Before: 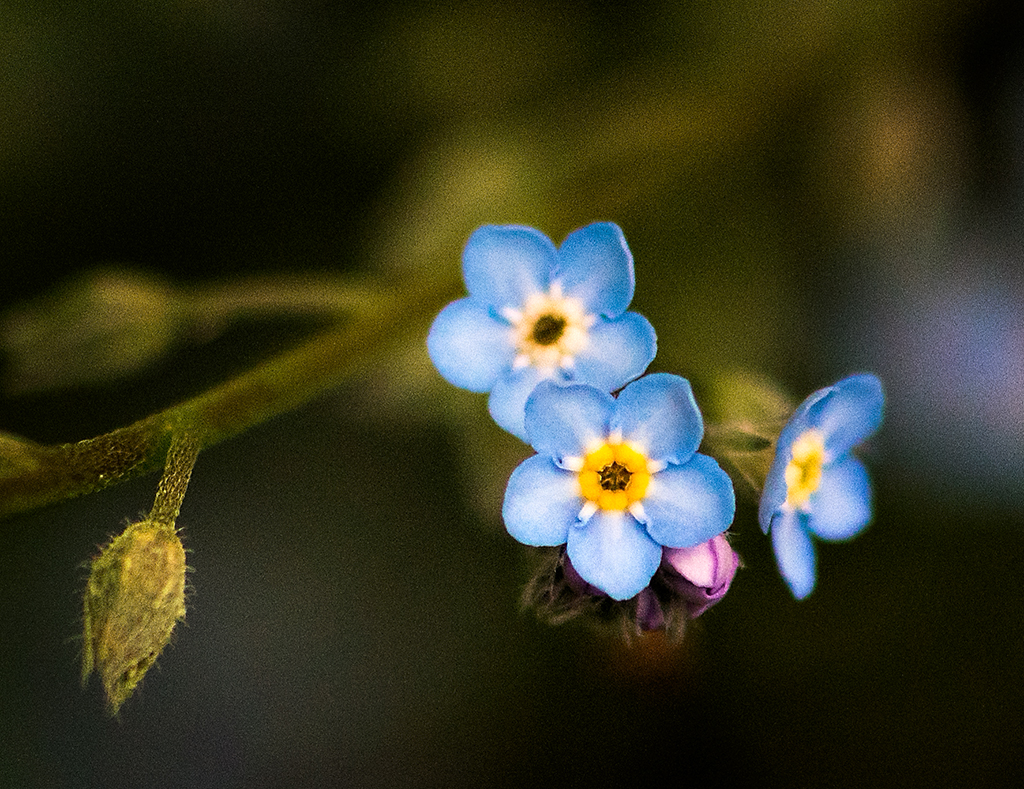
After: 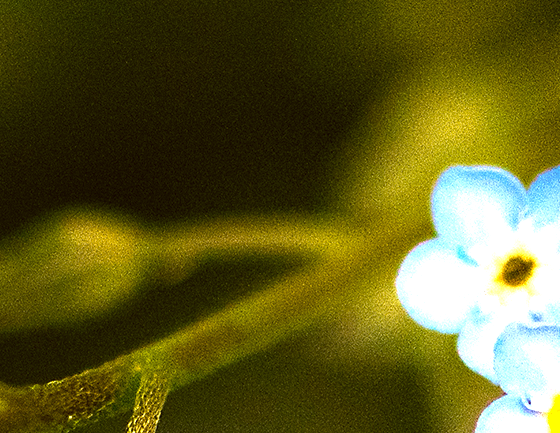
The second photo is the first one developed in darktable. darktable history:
exposure: black level correction 0, exposure 1.4 EV, compensate highlight preservation false
color correction: highlights a* -1.43, highlights b* 10.12, shadows a* 0.395, shadows b* 19.35
crop and rotate: left 3.047%, top 7.509%, right 42.236%, bottom 37.598%
